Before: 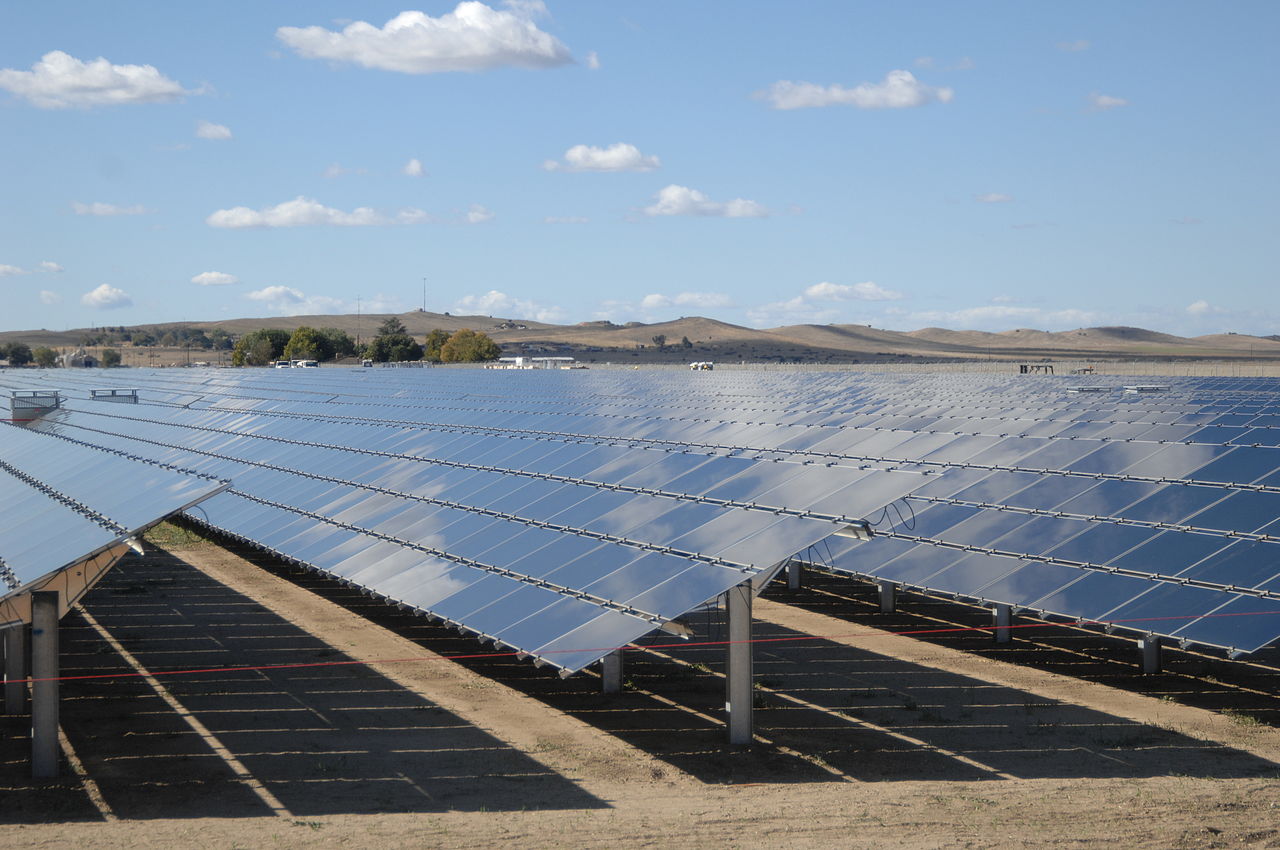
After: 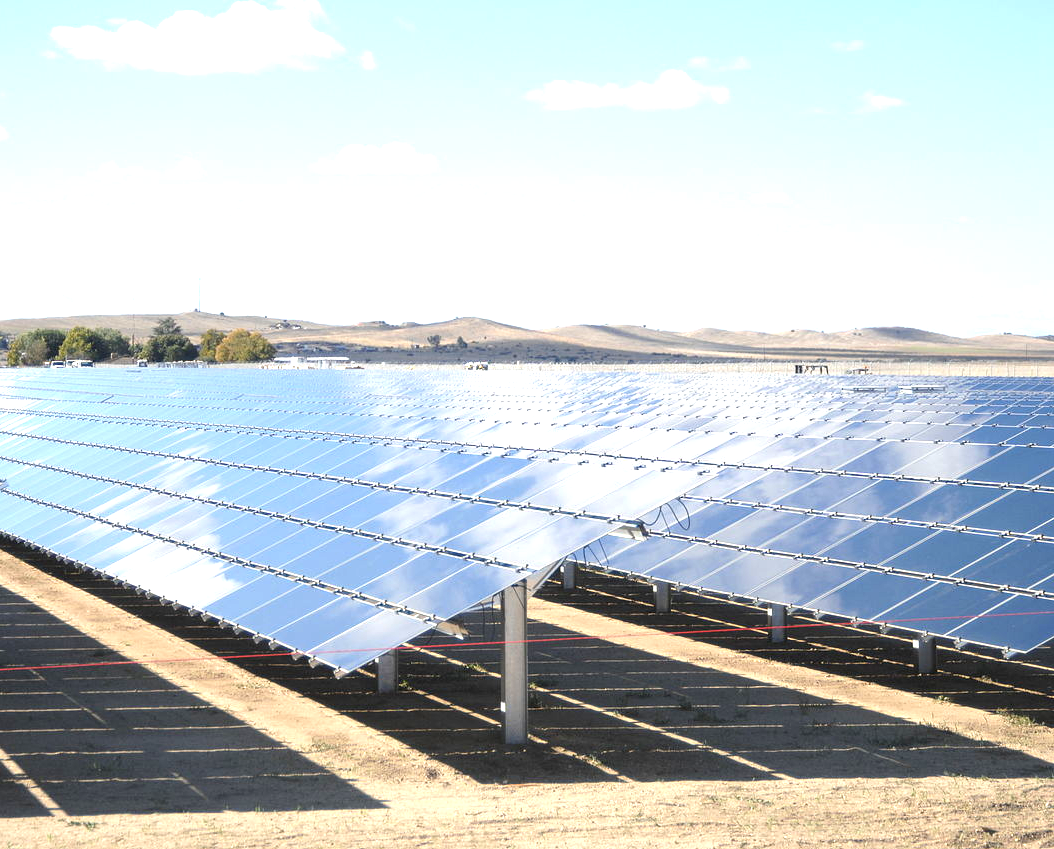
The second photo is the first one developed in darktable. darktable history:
exposure: black level correction 0, exposure 1.45 EV, compensate exposure bias true, compensate highlight preservation false
crop: left 17.582%, bottom 0.031%
